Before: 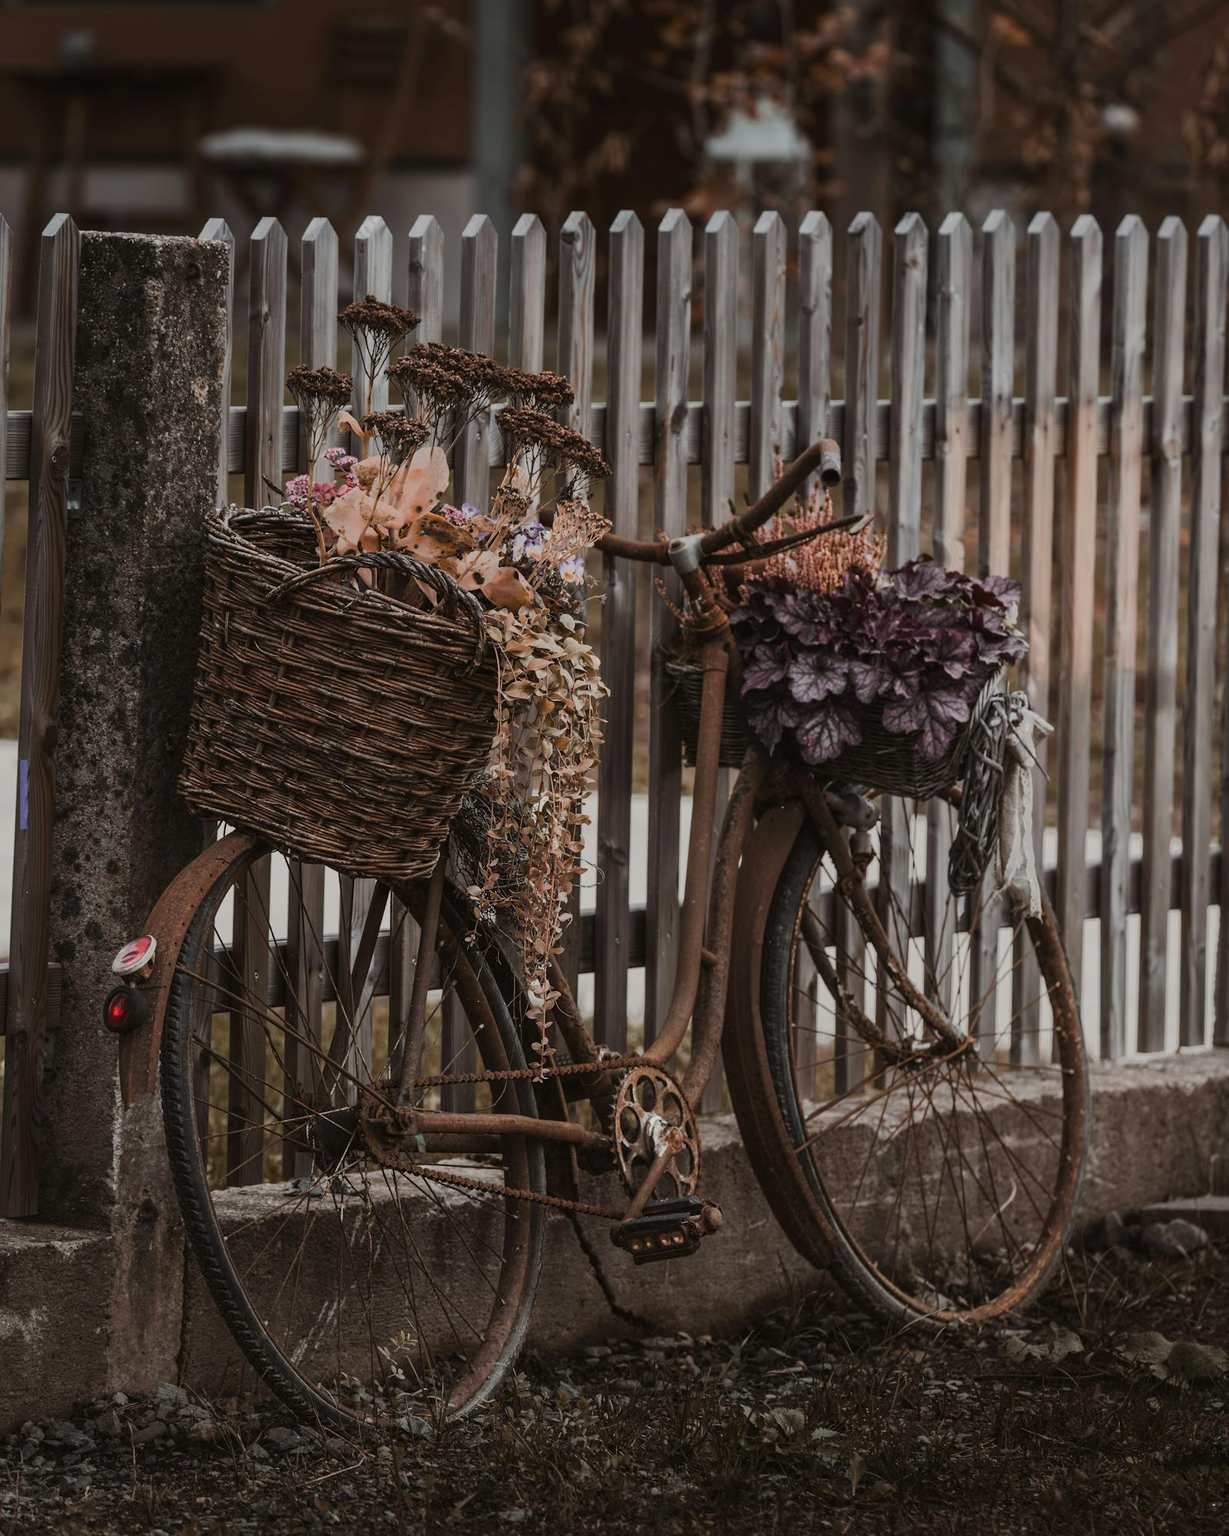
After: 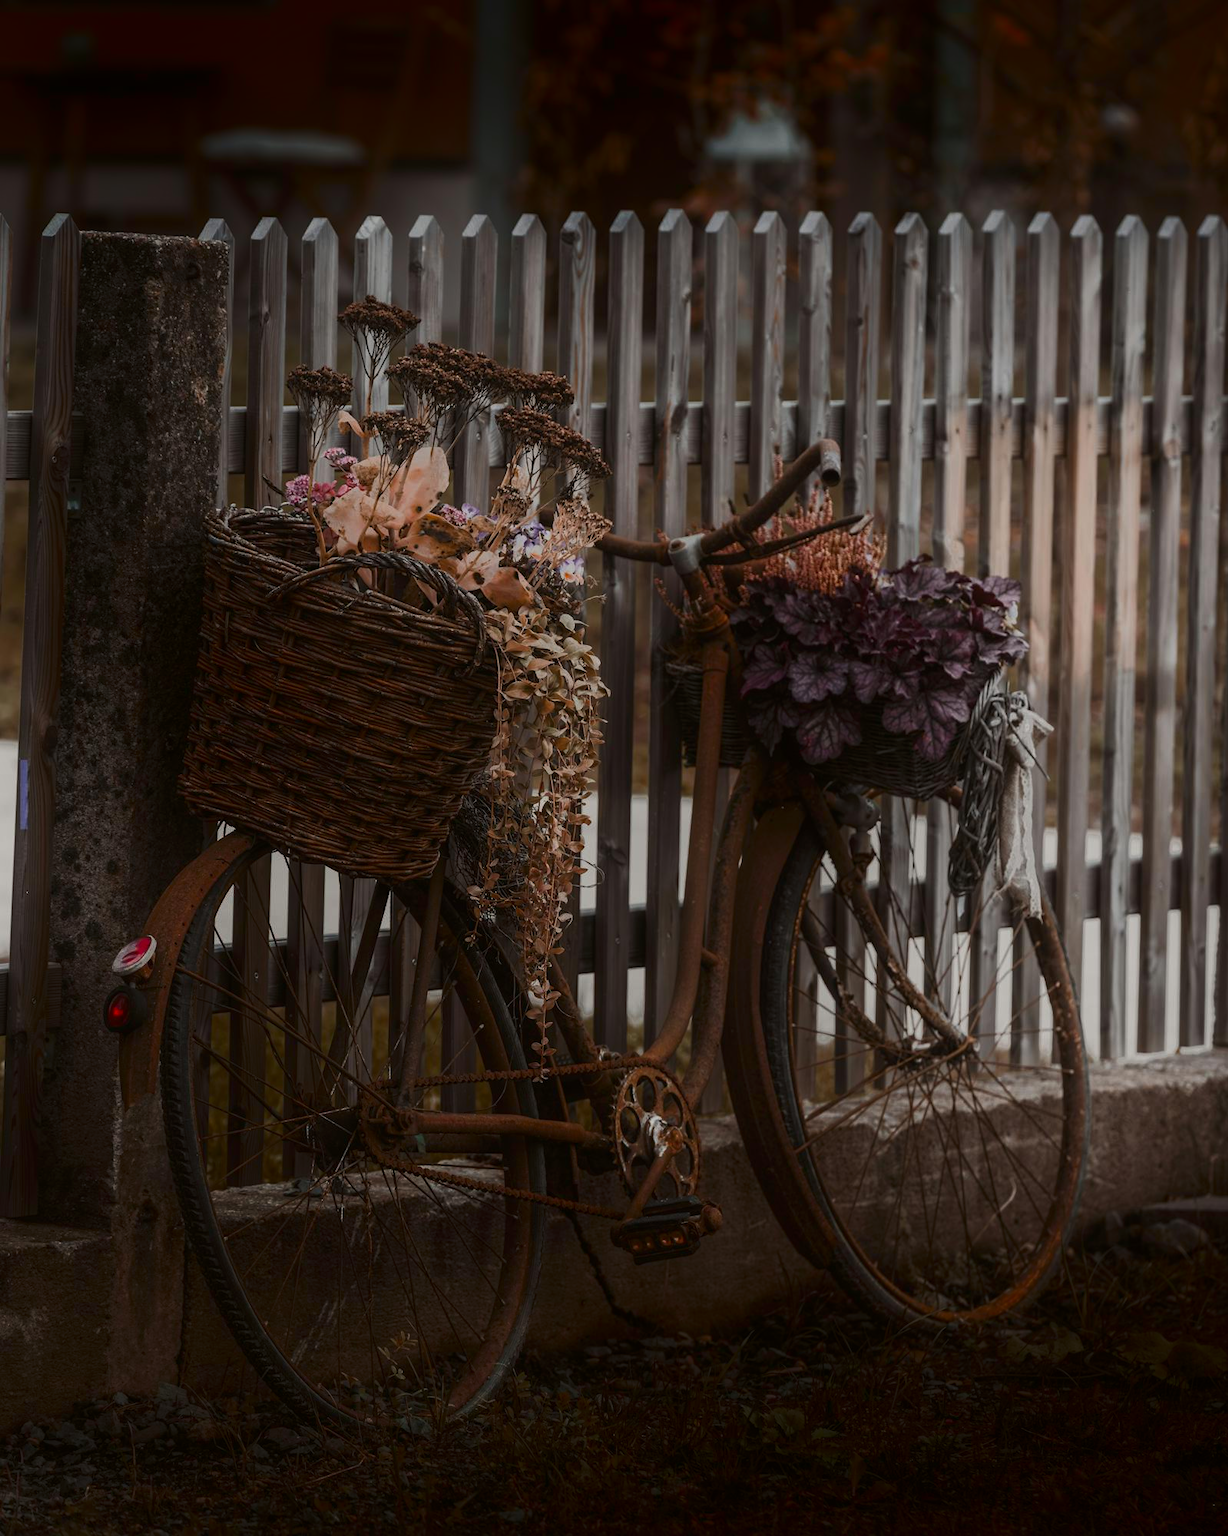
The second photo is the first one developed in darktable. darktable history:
shadows and highlights: shadows -68.68, highlights 35.73, soften with gaussian
